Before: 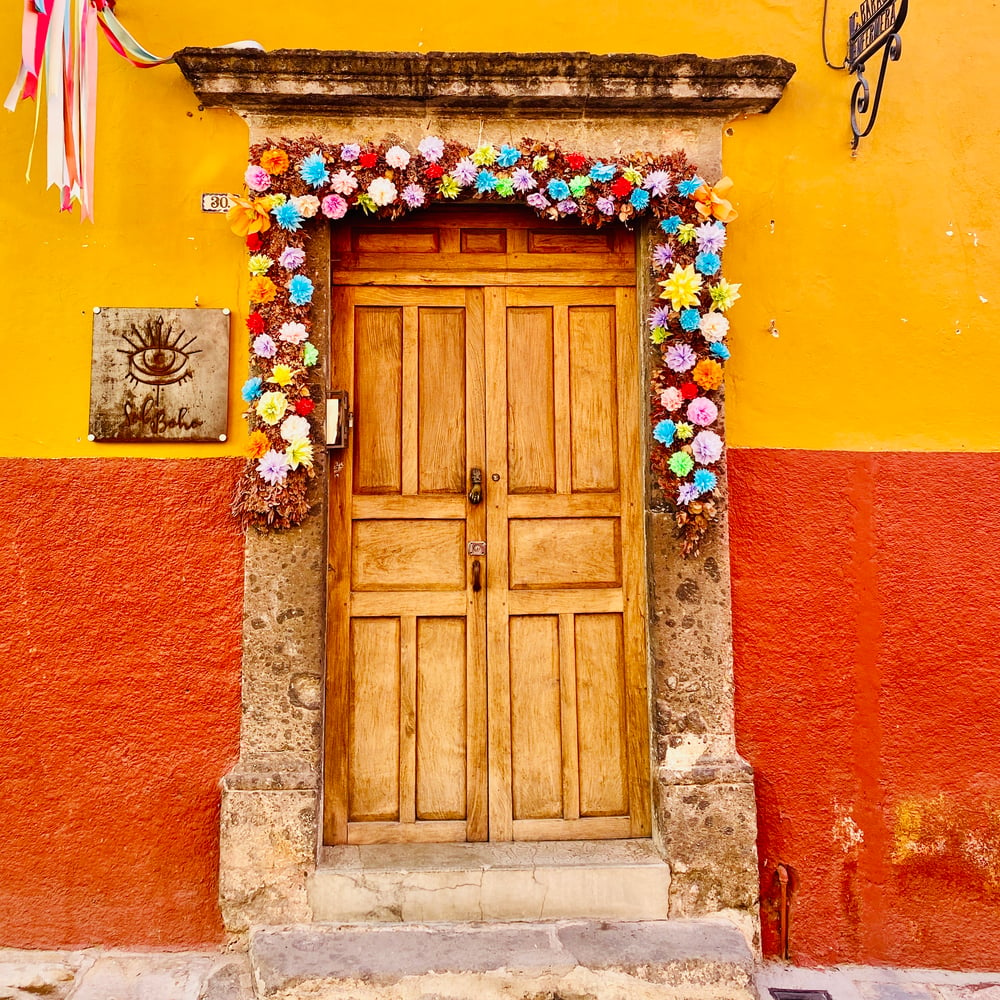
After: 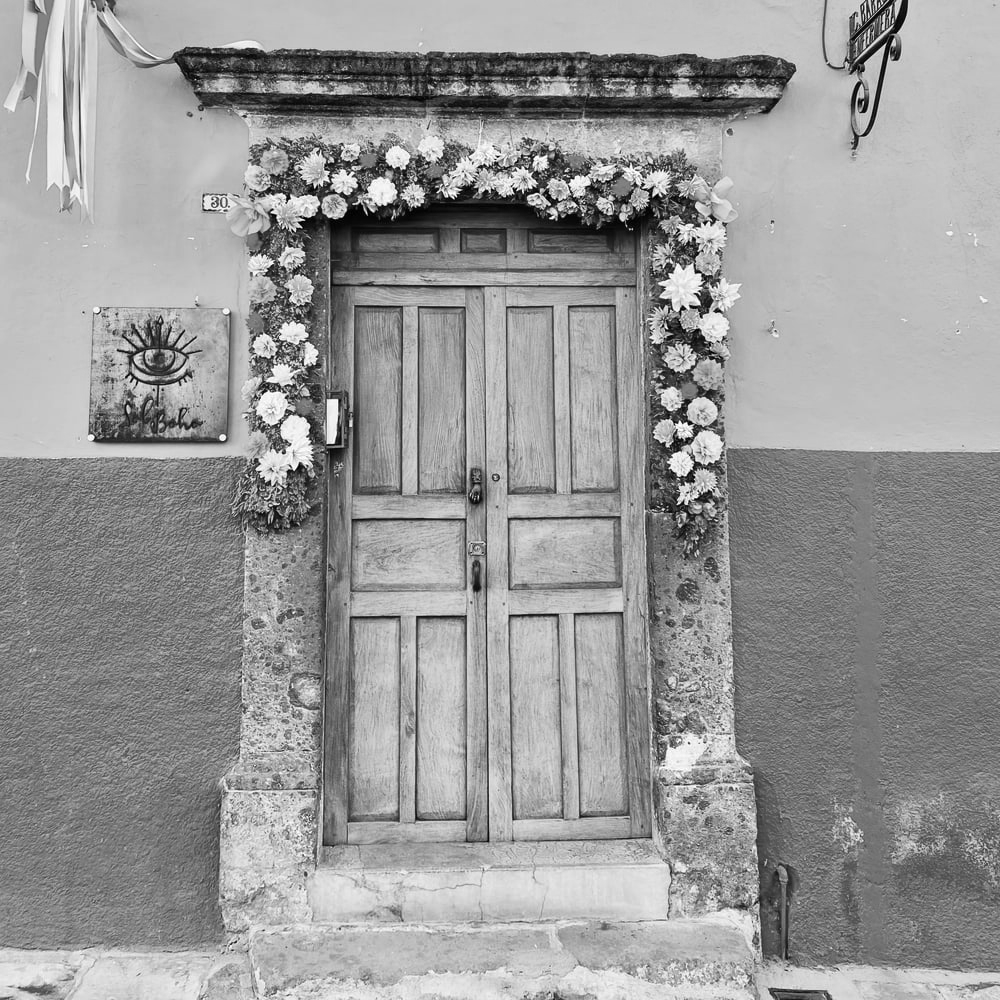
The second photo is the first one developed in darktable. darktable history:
tone equalizer: on, module defaults
monochrome: on, module defaults
levels: levels [0, 0.492, 0.984]
